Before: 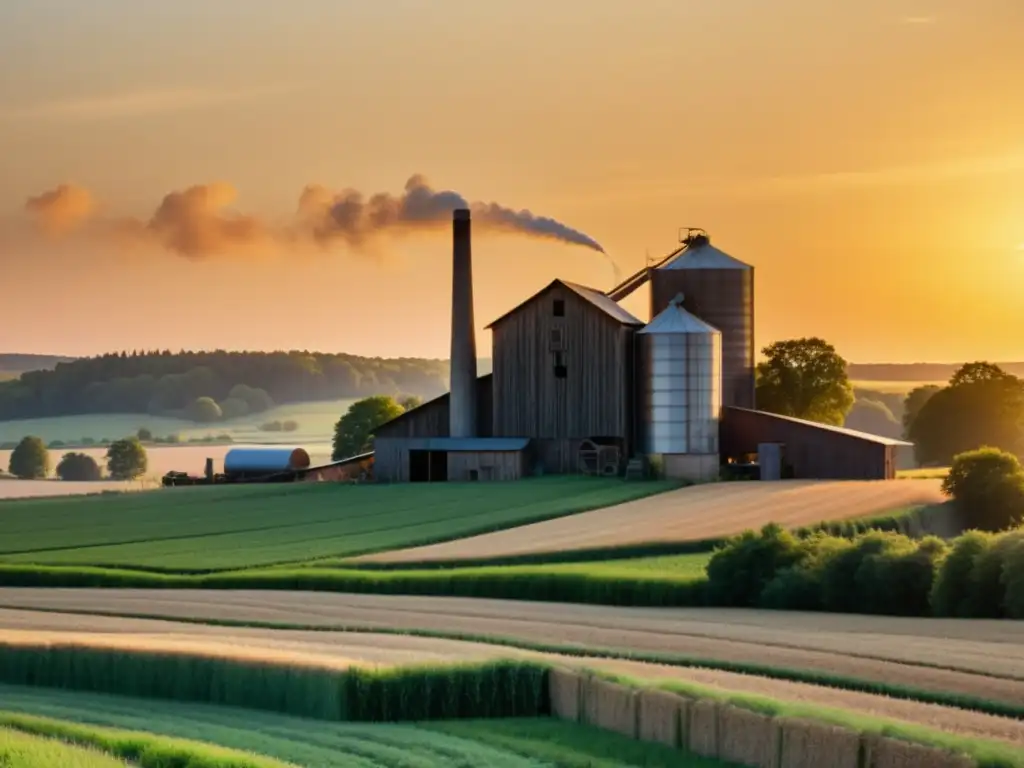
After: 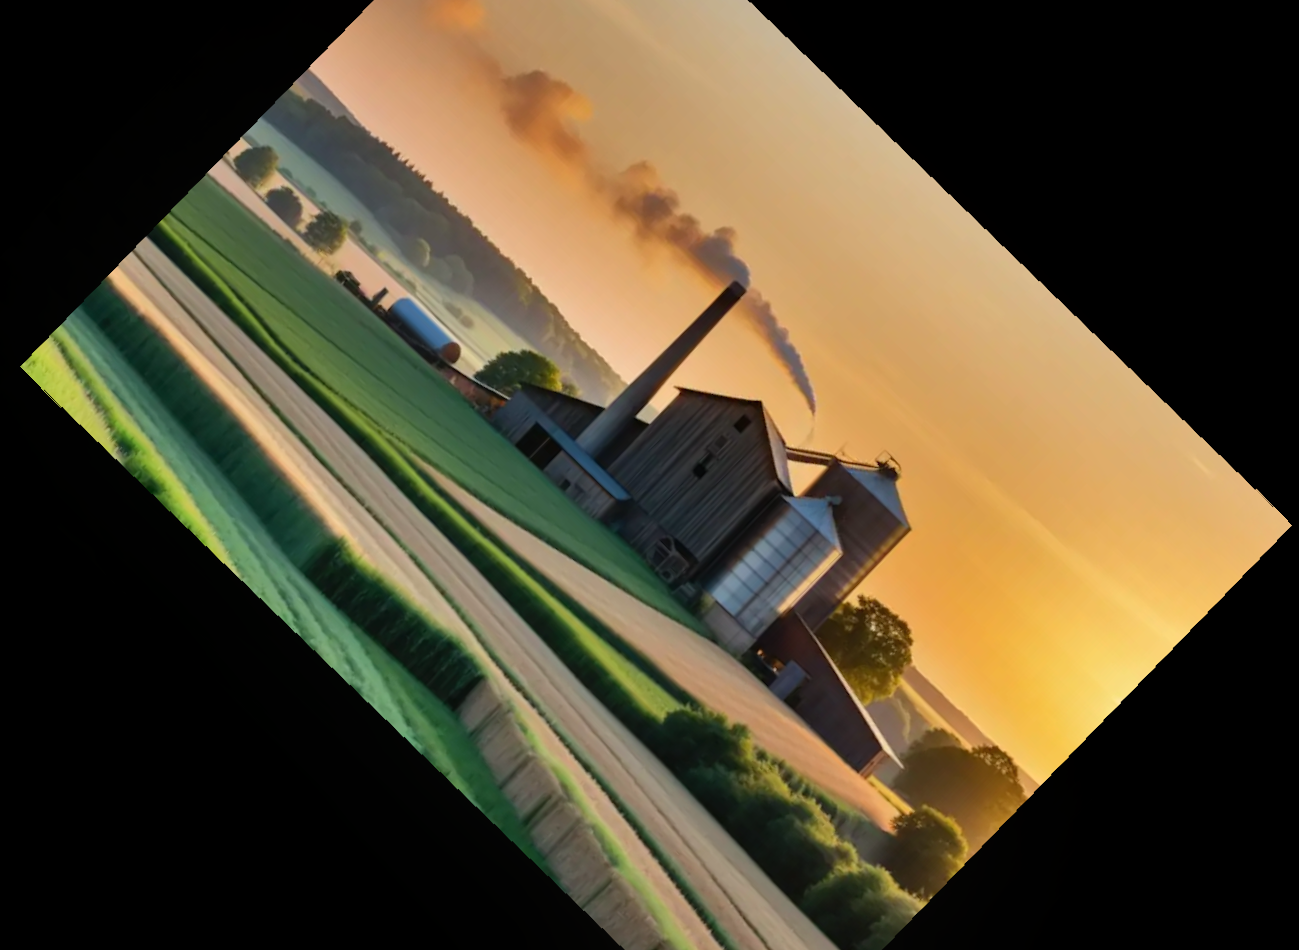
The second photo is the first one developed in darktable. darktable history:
crop and rotate: angle -46.26°, top 16.234%, right 0.912%, bottom 11.704%
rotate and perspective: rotation -2.29°, automatic cropping off
shadows and highlights: radius 108.52, shadows 40.68, highlights -72.88, low approximation 0.01, soften with gaussian
contrast equalizer: octaves 7, y [[0.6 ×6], [0.55 ×6], [0 ×6], [0 ×6], [0 ×6]], mix -0.2
